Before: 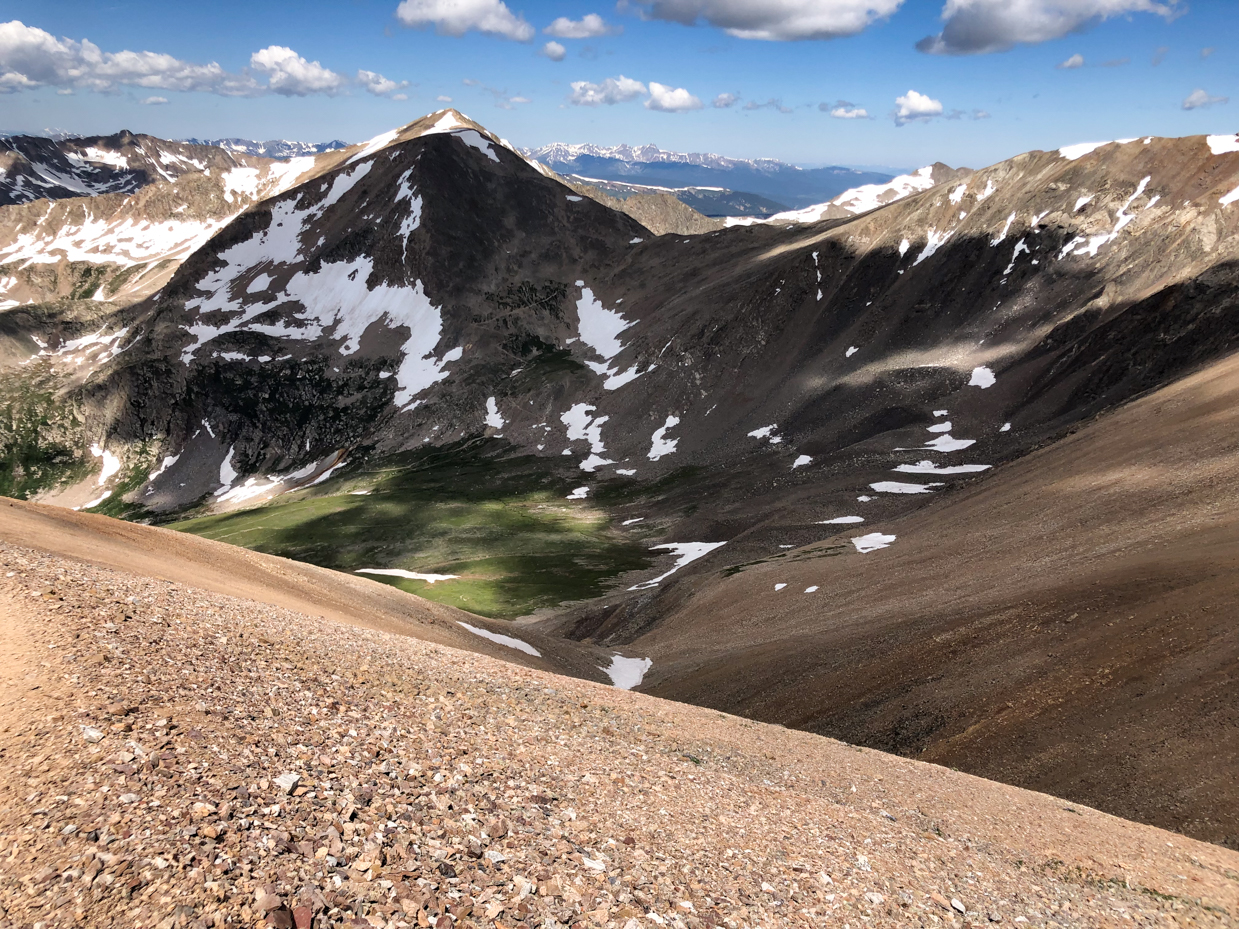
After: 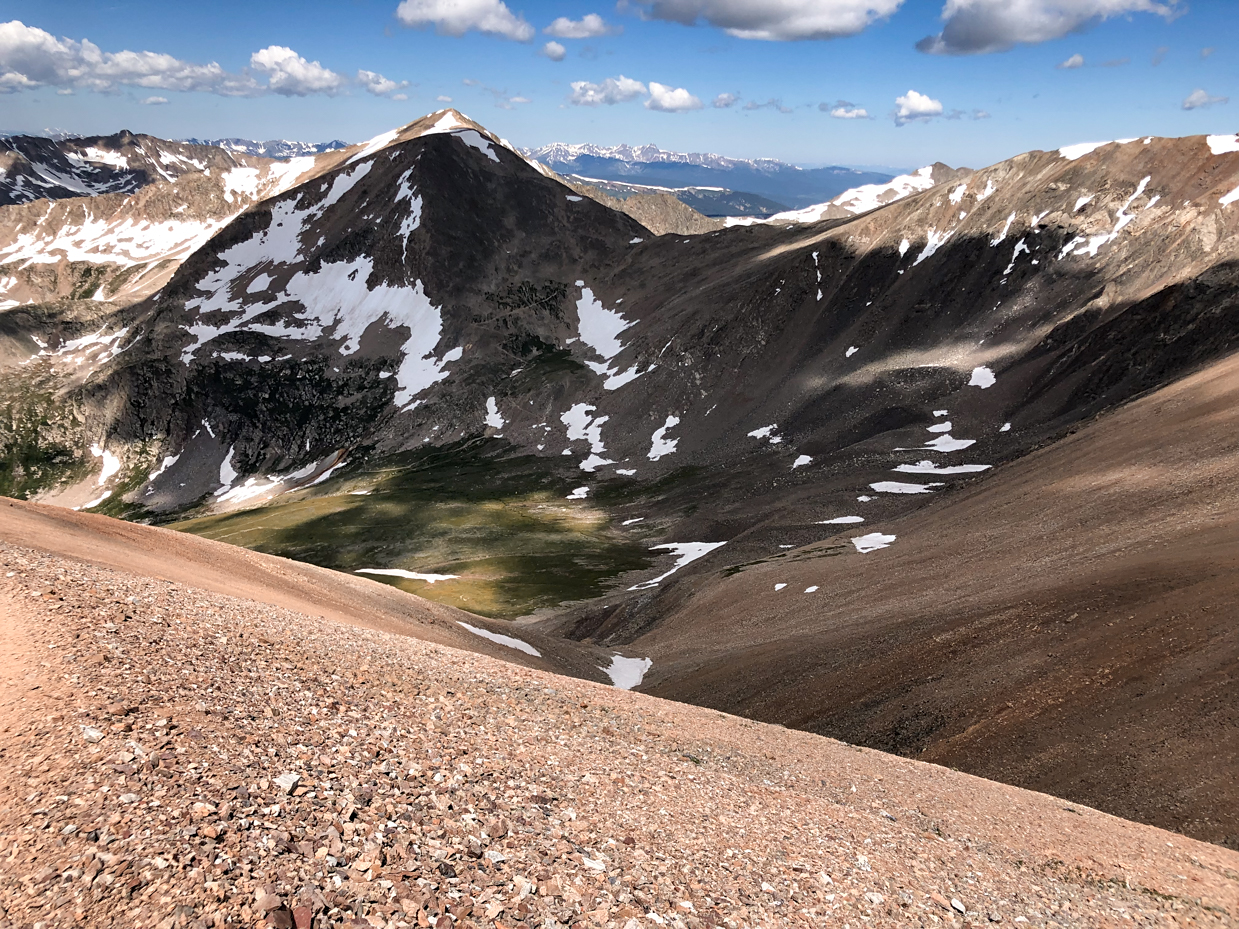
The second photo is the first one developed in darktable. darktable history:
color zones: curves: ch2 [(0, 0.5) (0.084, 0.497) (0.323, 0.335) (0.4, 0.497) (1, 0.5)]
sharpen: amount 0.21
